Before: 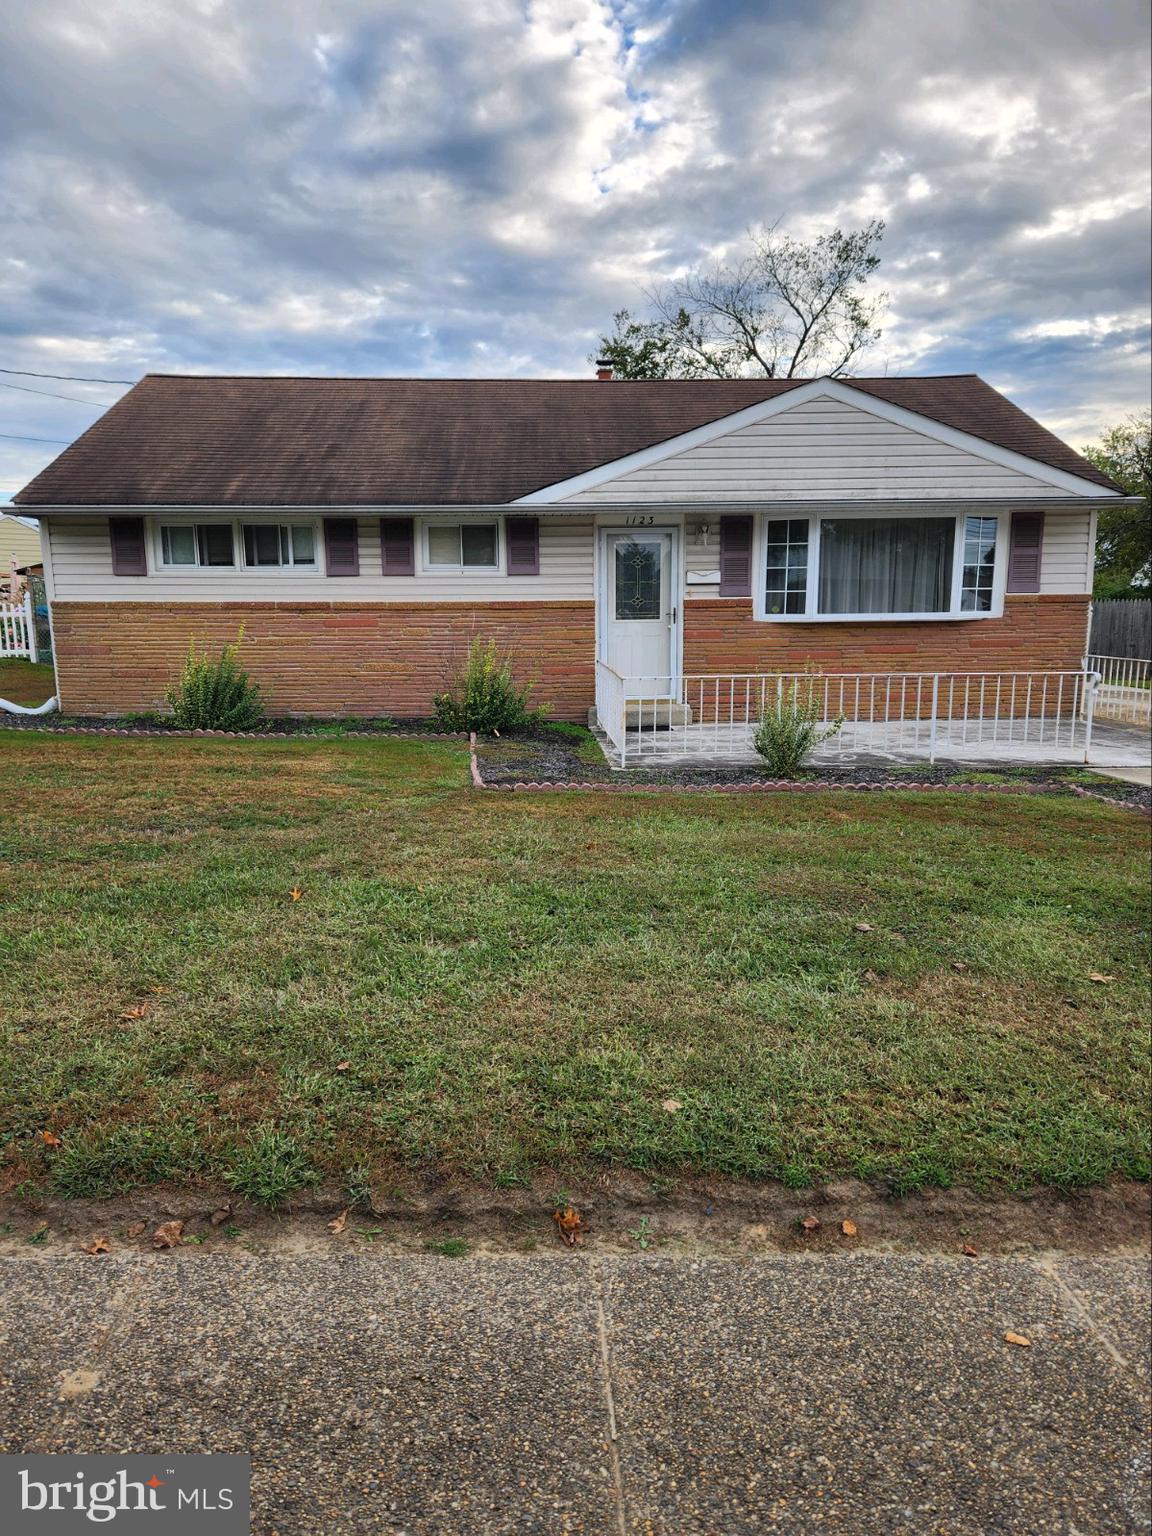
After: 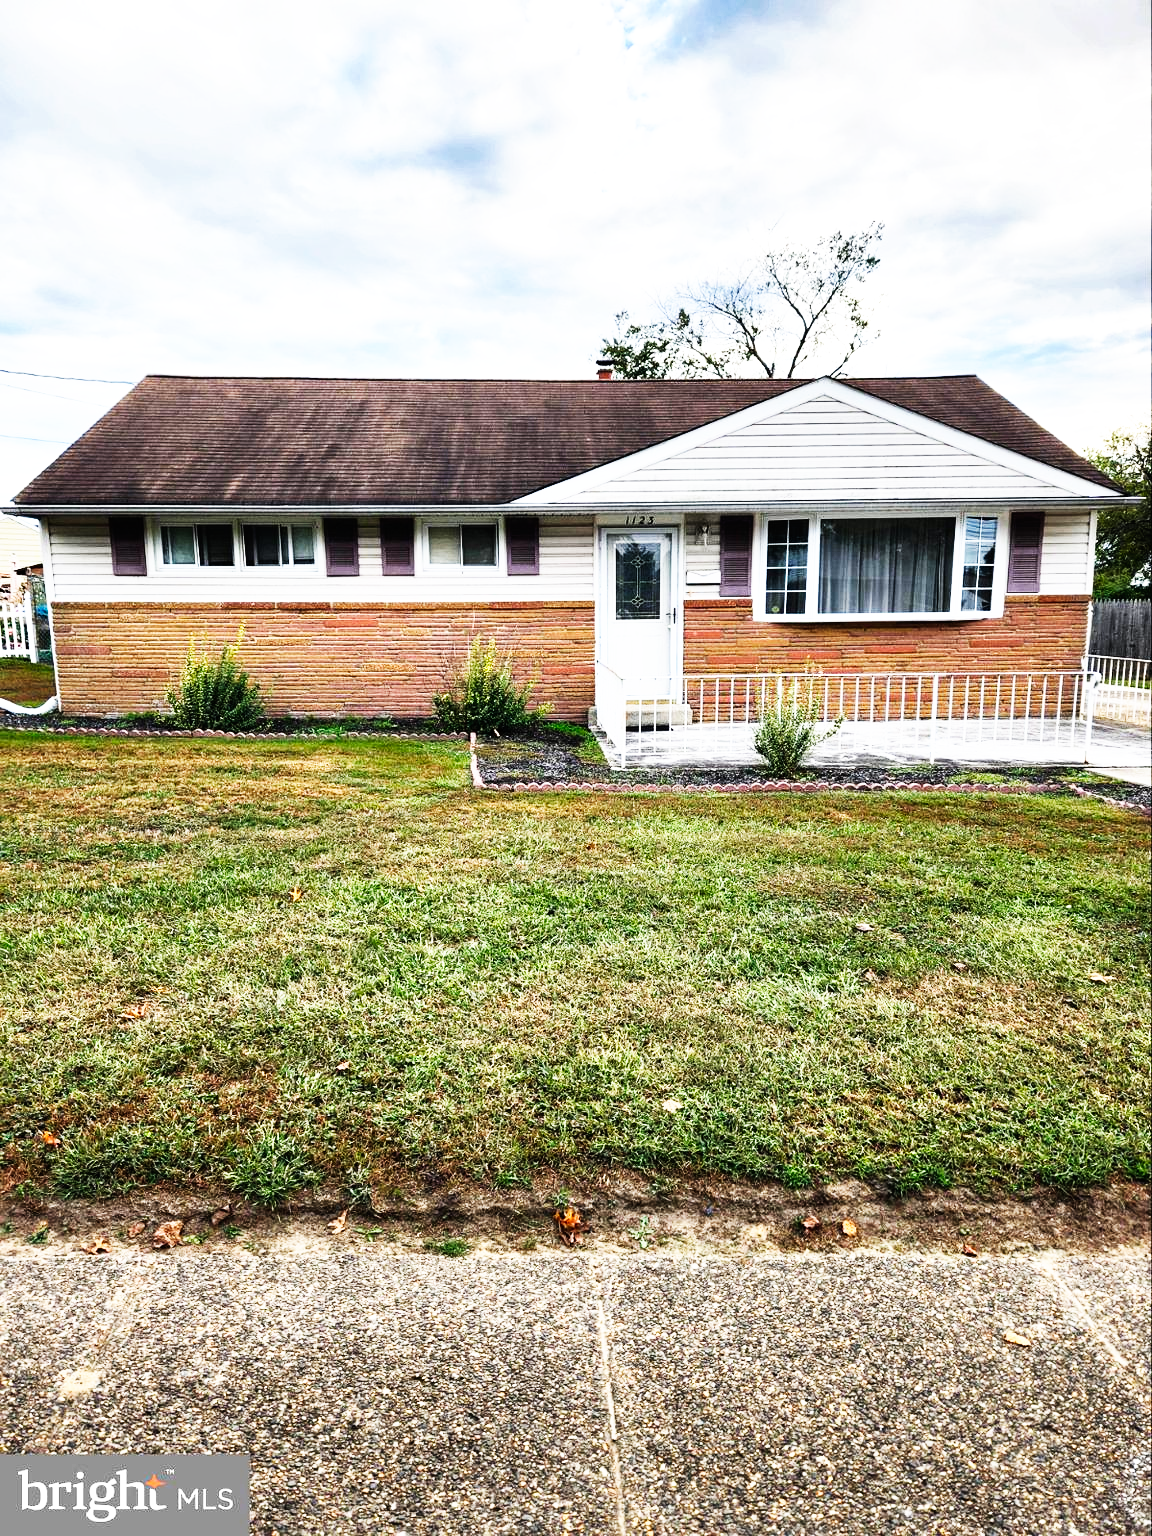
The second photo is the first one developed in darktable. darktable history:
tone equalizer: -8 EV -0.75 EV, -7 EV -0.7 EV, -6 EV -0.6 EV, -5 EV -0.4 EV, -3 EV 0.4 EV, -2 EV 0.6 EV, -1 EV 0.7 EV, +0 EV 0.75 EV, edges refinement/feathering 500, mask exposure compensation -1.57 EV, preserve details no
base curve: curves: ch0 [(0, 0) (0.007, 0.004) (0.027, 0.03) (0.046, 0.07) (0.207, 0.54) (0.442, 0.872) (0.673, 0.972) (1, 1)], preserve colors none
